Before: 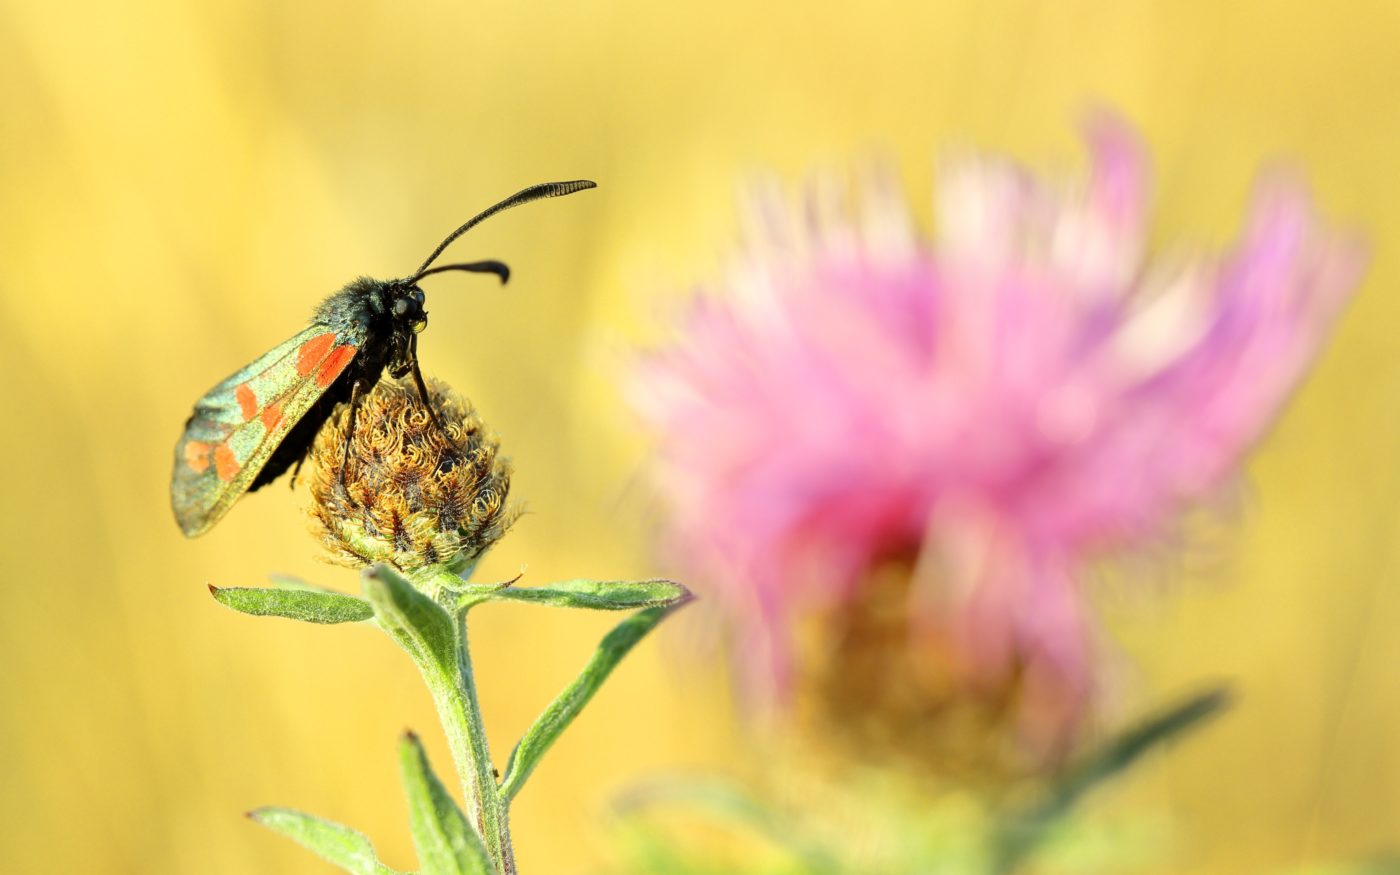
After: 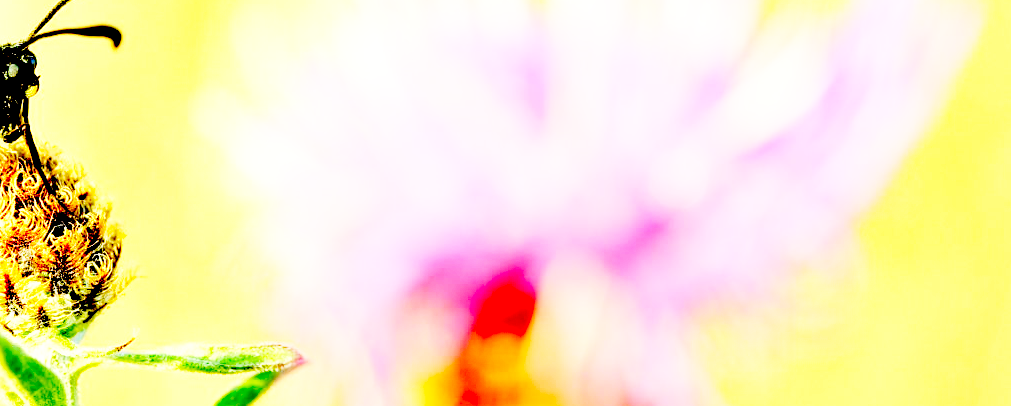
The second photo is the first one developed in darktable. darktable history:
crop and rotate: left 27.737%, top 26.975%, bottom 26.536%
base curve: curves: ch0 [(0, 0) (0.007, 0.004) (0.027, 0.03) (0.046, 0.07) (0.207, 0.54) (0.442, 0.872) (0.673, 0.972) (1, 1)], fusion 1, preserve colors none
exposure: black level correction 0.056, exposure -0.038 EV, compensate highlight preservation false
contrast brightness saturation: brightness 0.094, saturation 0.191
tone equalizer: on, module defaults
